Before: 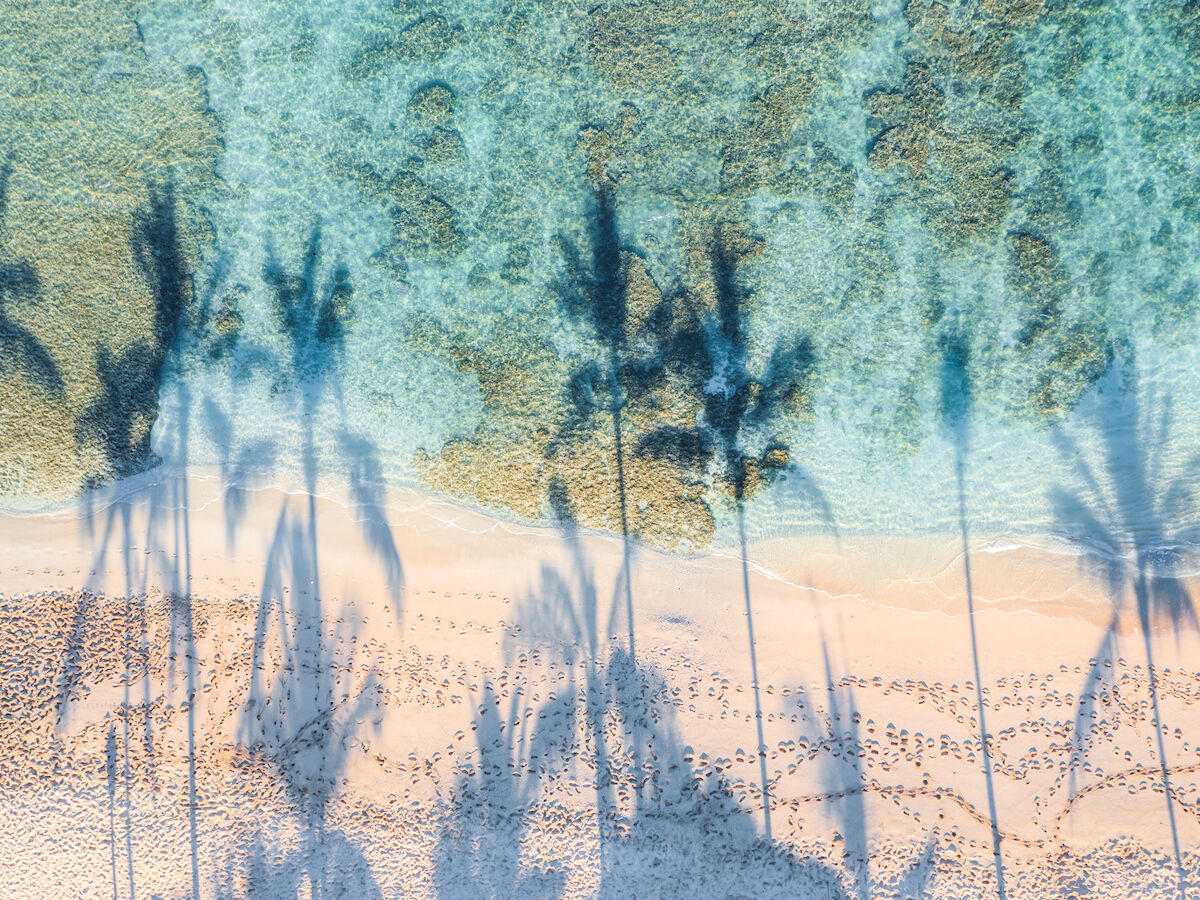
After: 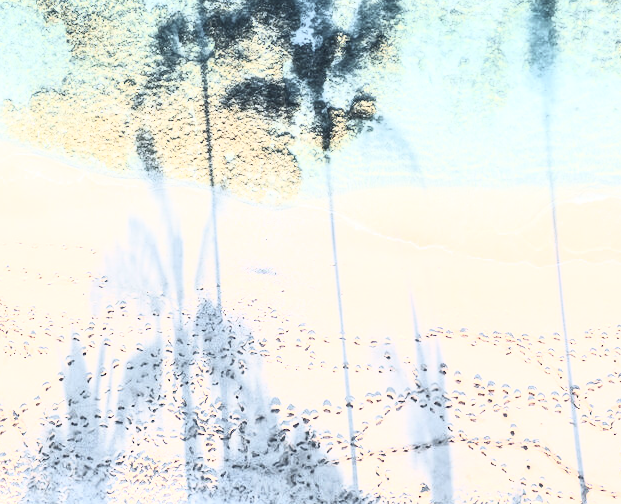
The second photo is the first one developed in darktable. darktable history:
crop: left 34.479%, top 38.822%, right 13.718%, bottom 5.172%
contrast brightness saturation: contrast 0.57, brightness 0.57, saturation -0.34
